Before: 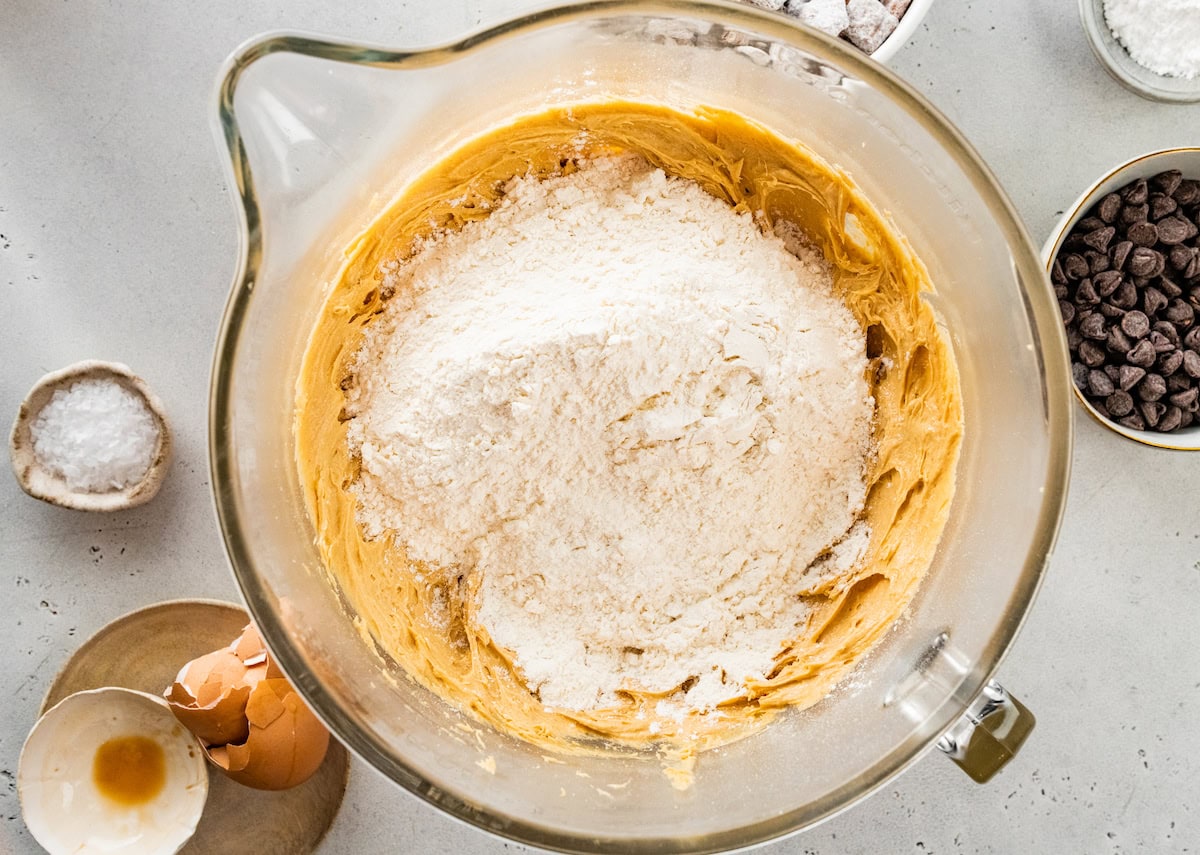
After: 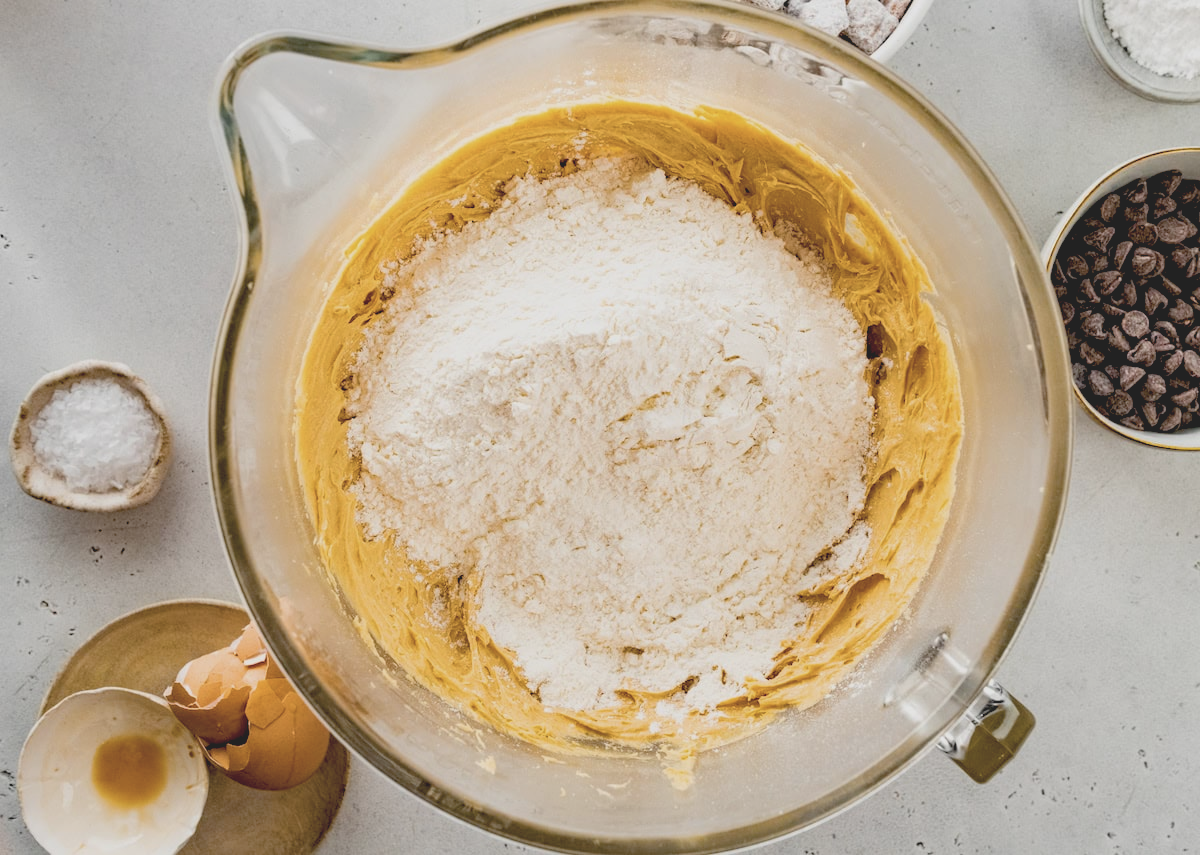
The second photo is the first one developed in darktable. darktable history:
contrast brightness saturation: contrast -0.26, saturation -0.43
color balance rgb: perceptual saturation grading › global saturation 25%, global vibrance 20%
exposure: black level correction 0.025, exposure 0.182 EV, compensate highlight preservation false
